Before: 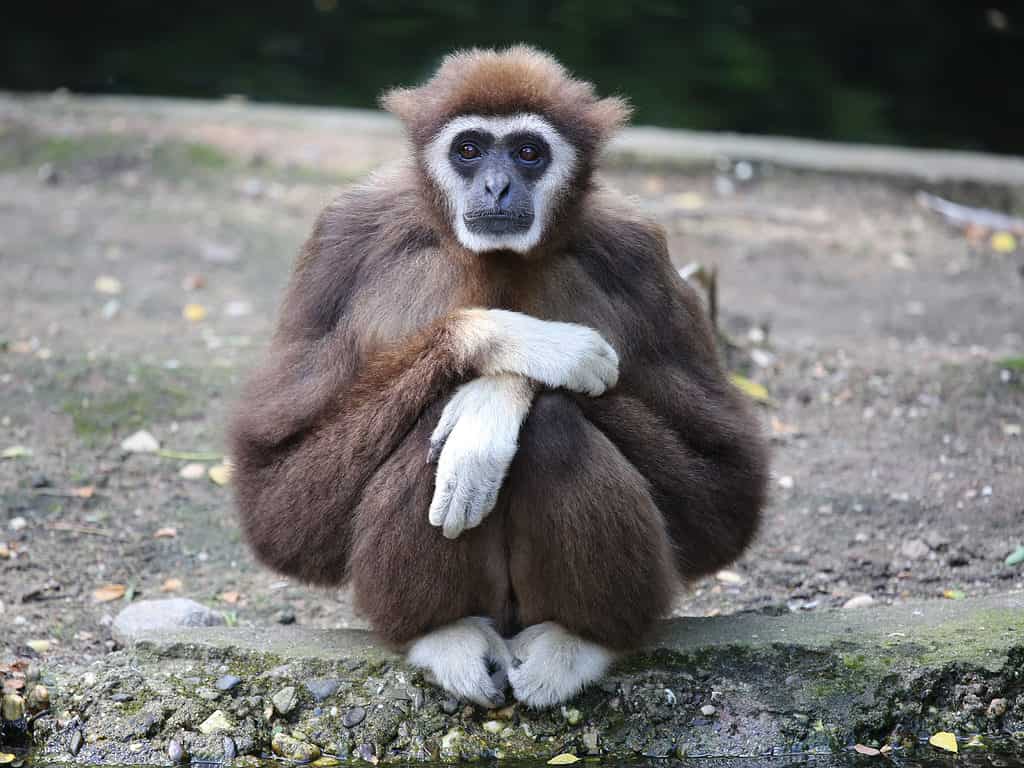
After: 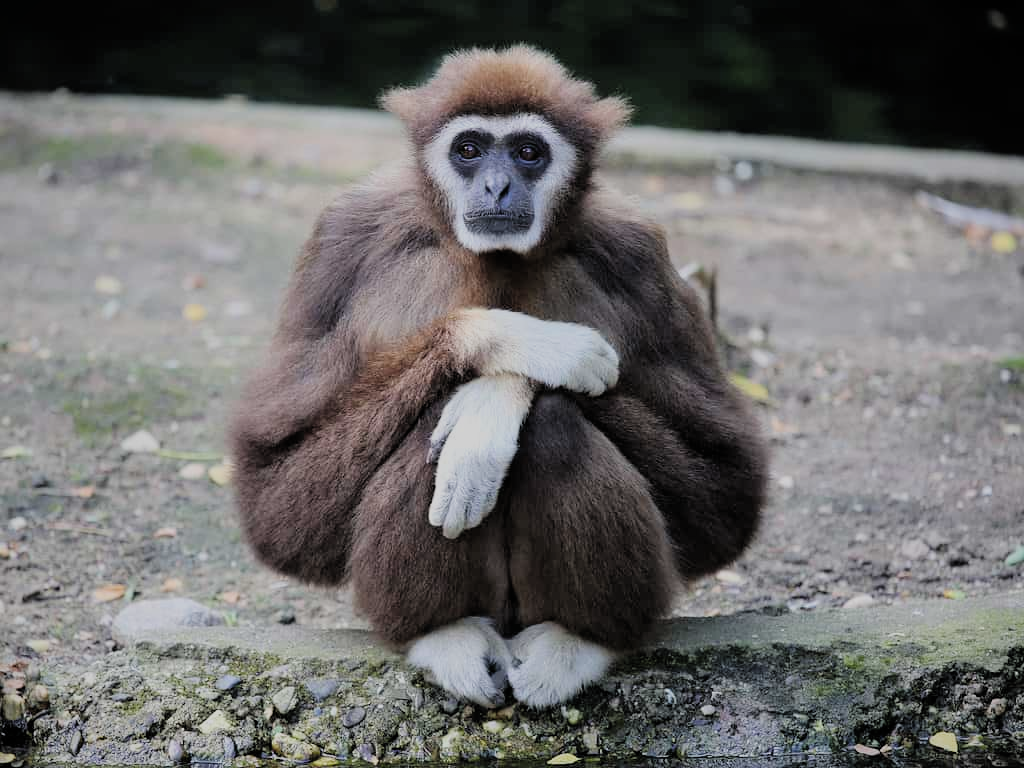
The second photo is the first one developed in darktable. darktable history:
tone equalizer: on, module defaults
filmic rgb: black relative exposure -7.27 EV, white relative exposure 5.07 EV, hardness 3.2, color science v4 (2020)
vignetting: fall-off start 99.89%, fall-off radius 70.54%, width/height ratio 1.173, unbound false
